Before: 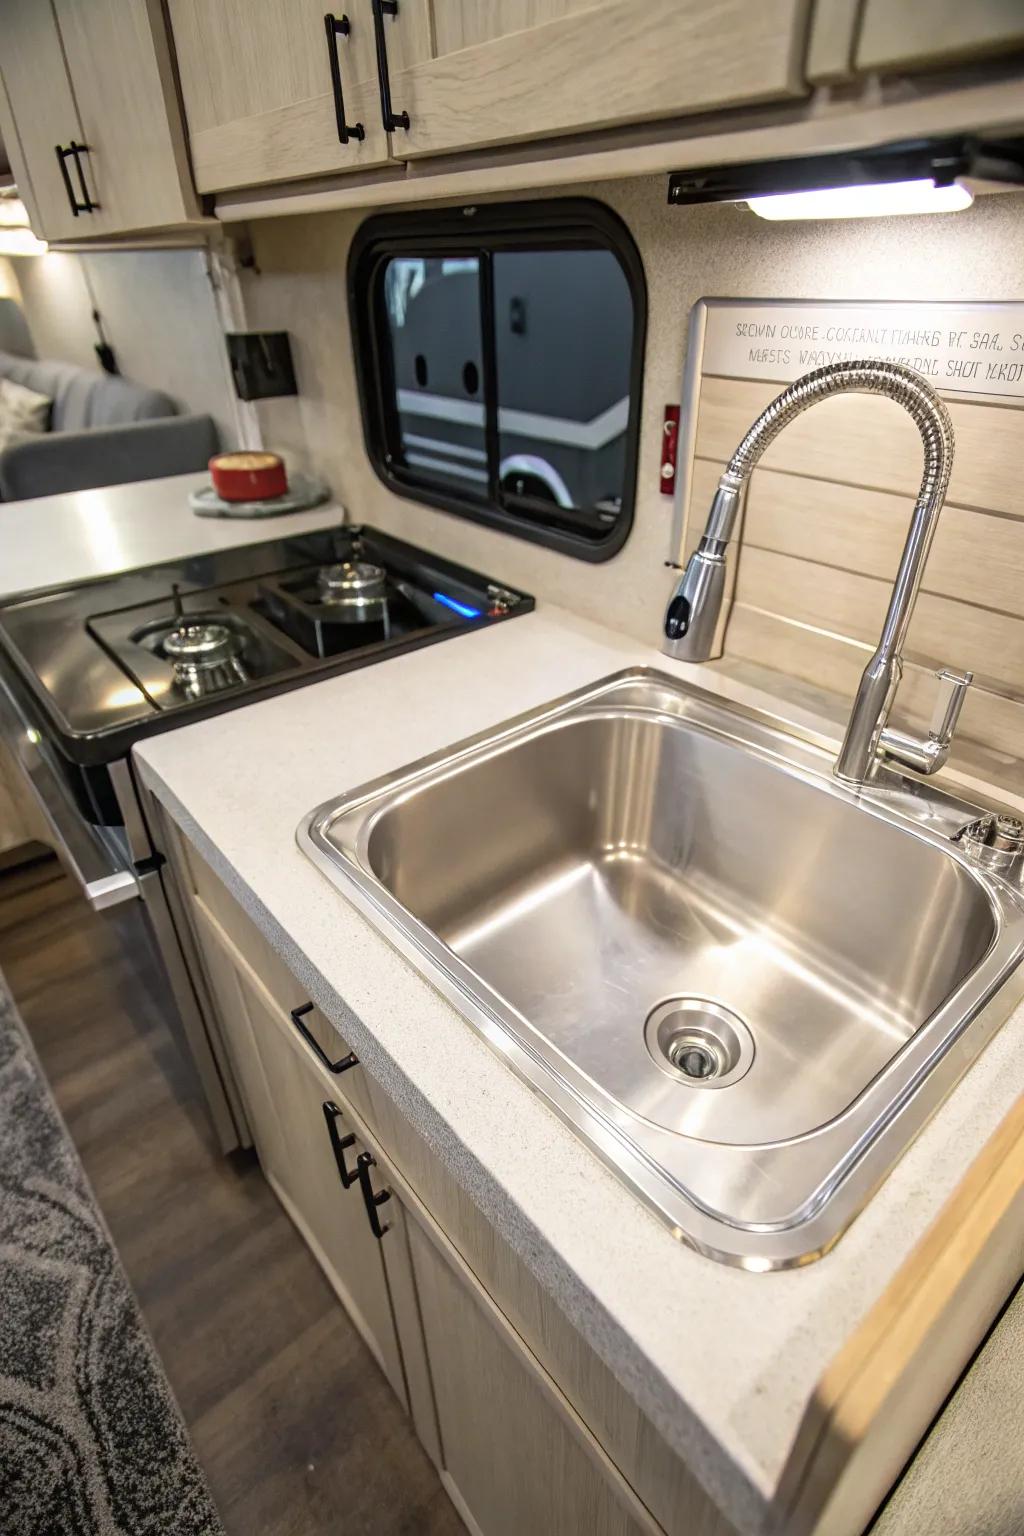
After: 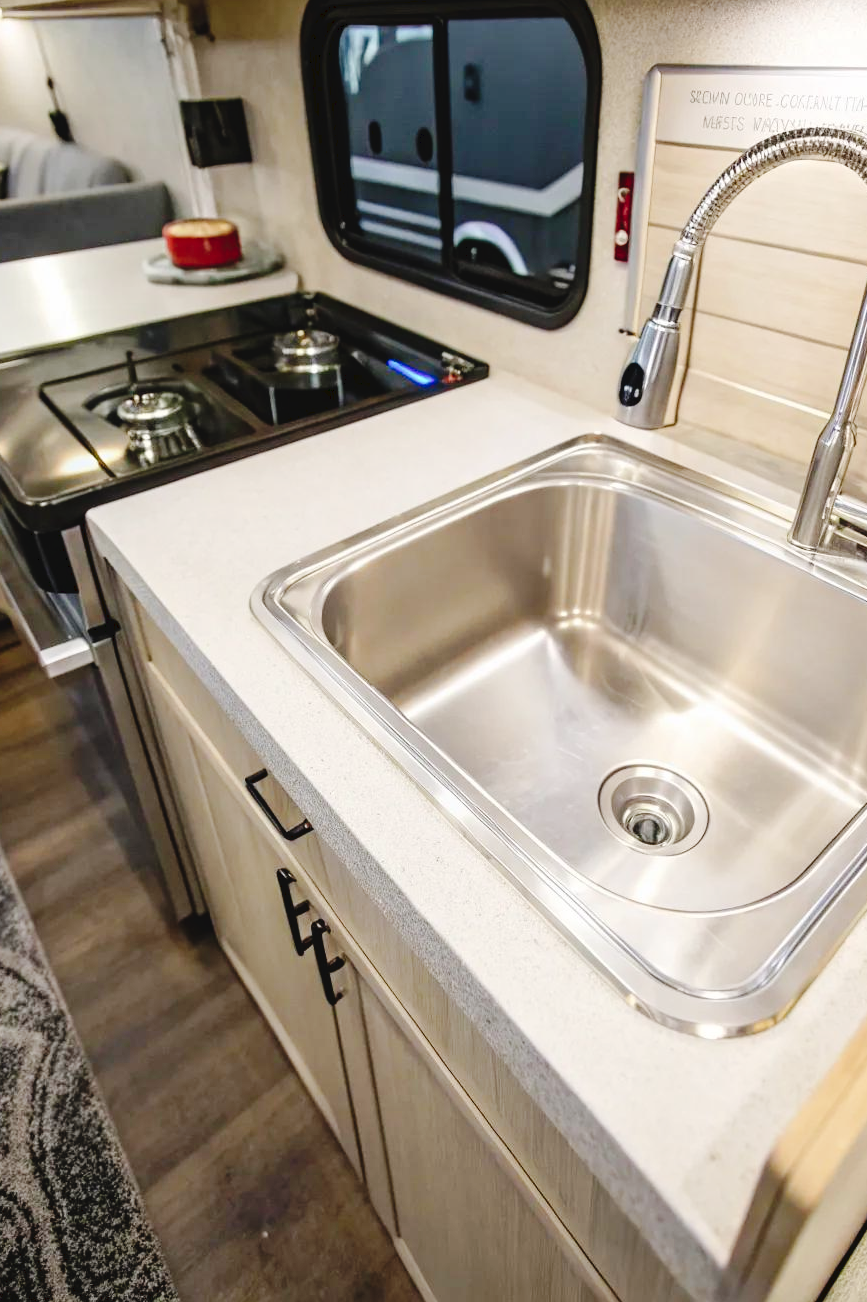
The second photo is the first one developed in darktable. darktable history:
crop and rotate: left 4.566%, top 15.218%, right 10.705%
tone curve: curves: ch0 [(0, 0) (0.003, 0.044) (0.011, 0.045) (0.025, 0.048) (0.044, 0.051) (0.069, 0.065) (0.1, 0.08) (0.136, 0.108) (0.177, 0.152) (0.224, 0.216) (0.277, 0.305) (0.335, 0.392) (0.399, 0.481) (0.468, 0.579) (0.543, 0.658) (0.623, 0.729) (0.709, 0.8) (0.801, 0.867) (0.898, 0.93) (1, 1)], preserve colors none
